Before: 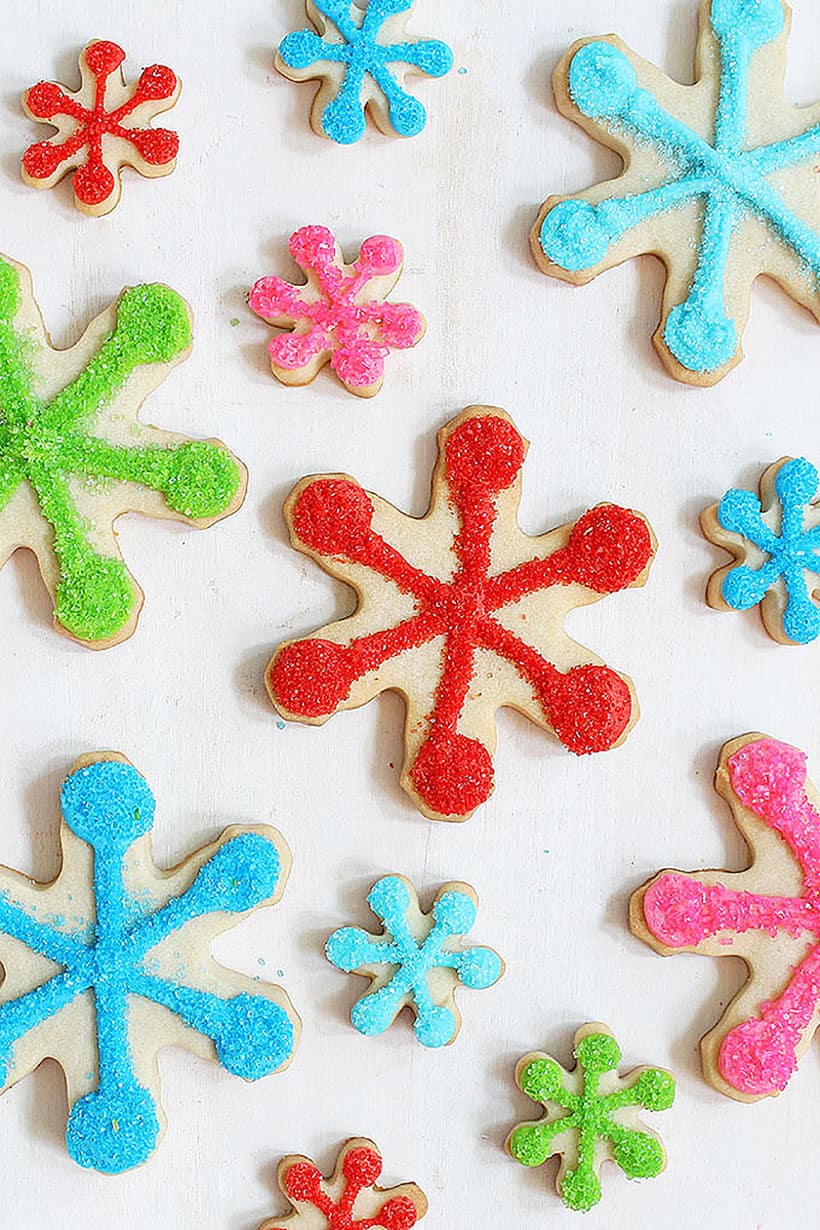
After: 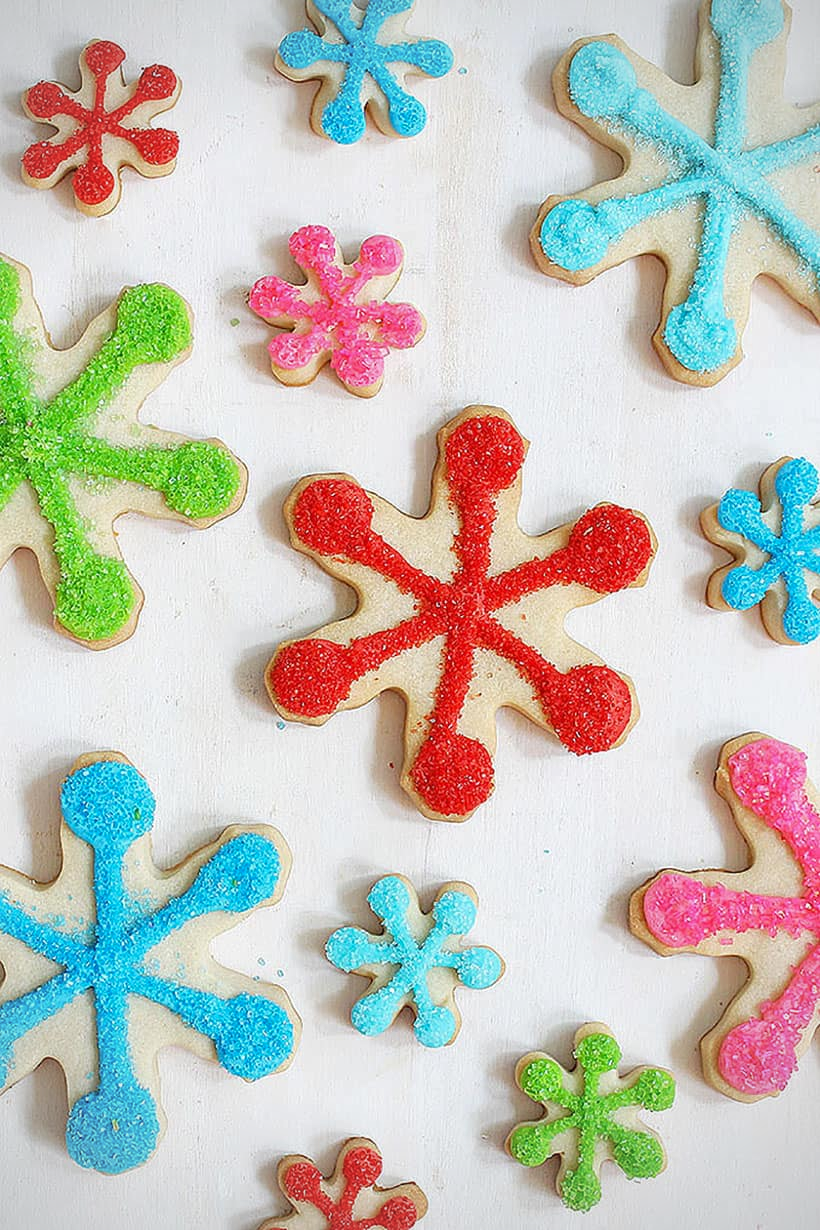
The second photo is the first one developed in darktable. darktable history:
shadows and highlights: shadows 25, highlights -25
vignetting: fall-off radius 60.92%
